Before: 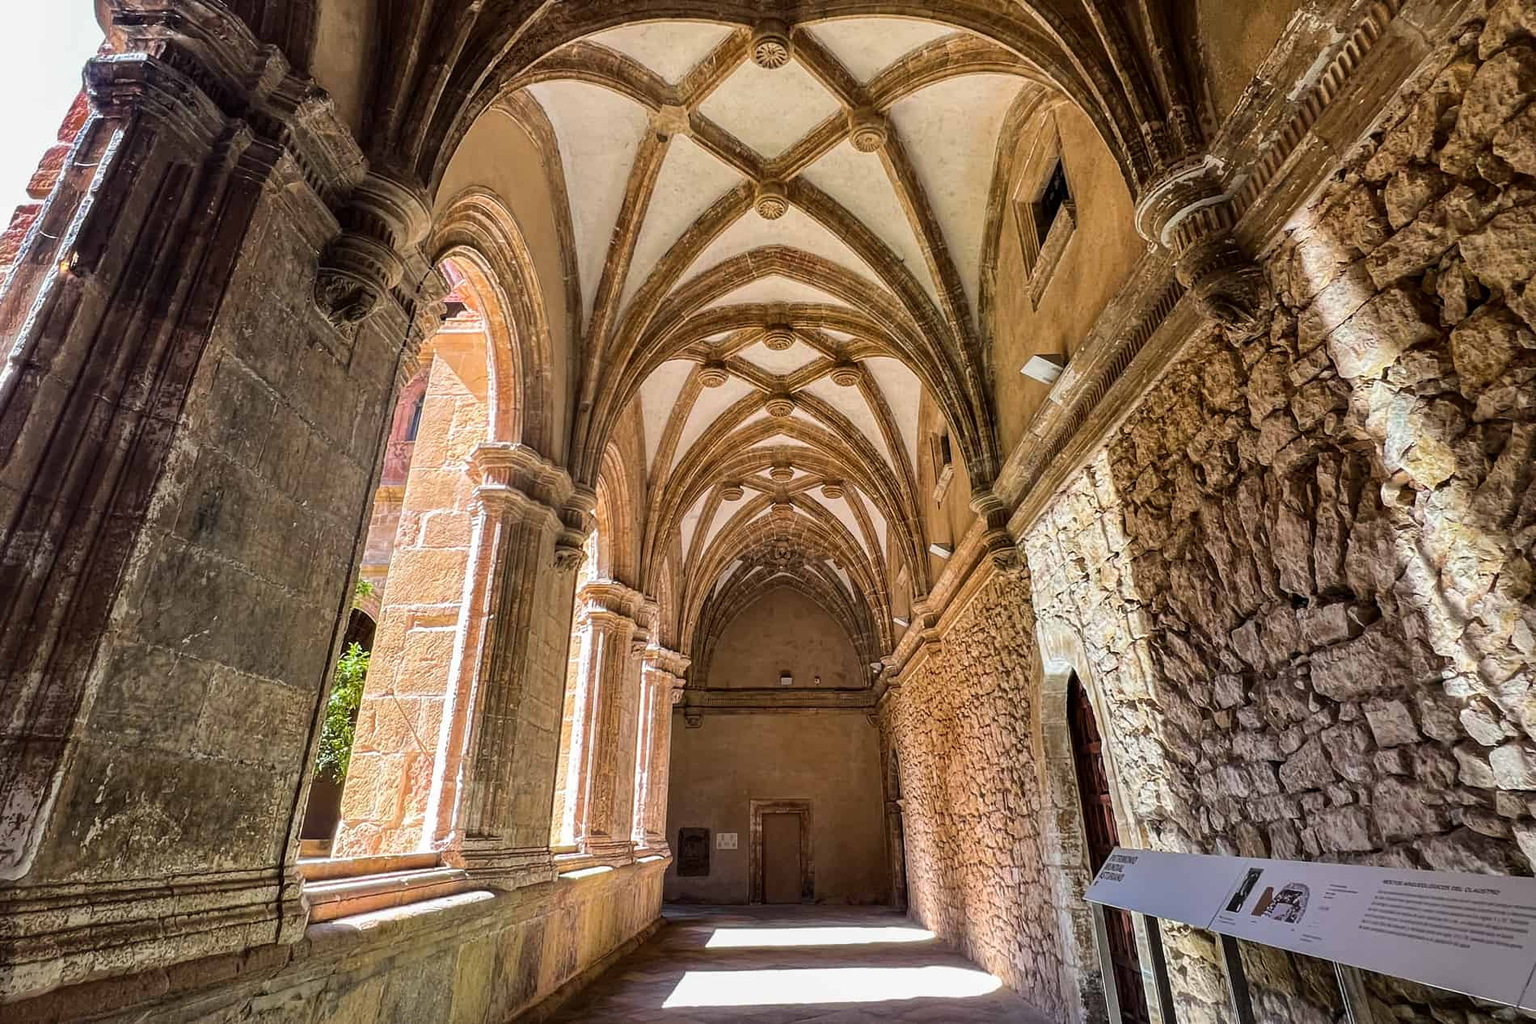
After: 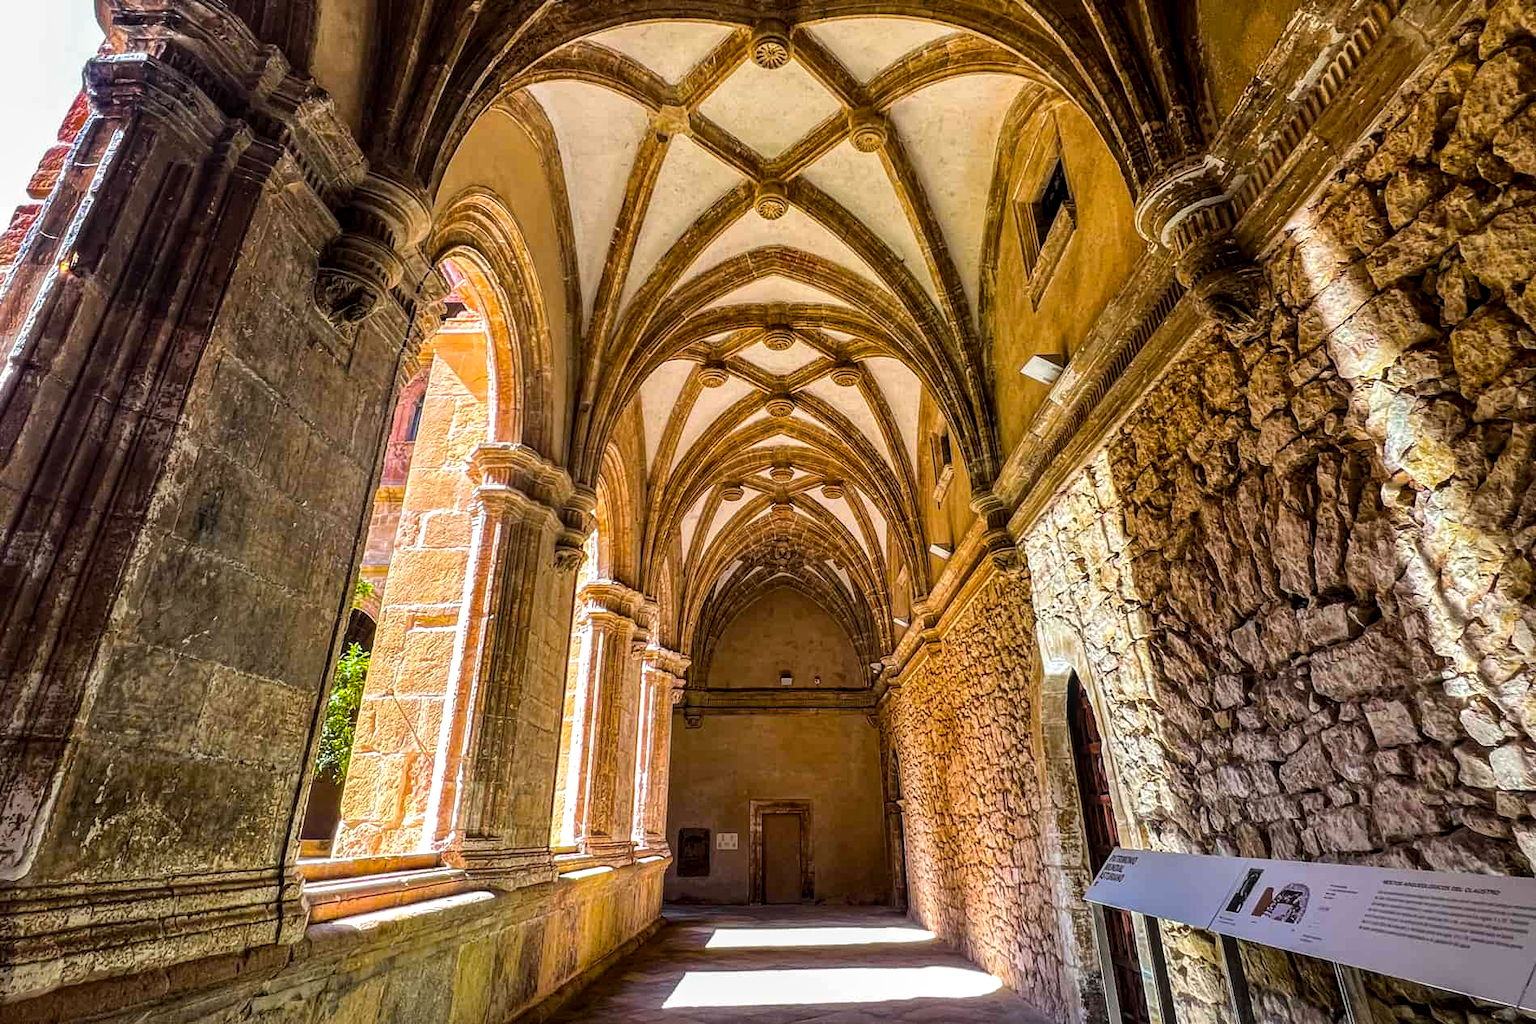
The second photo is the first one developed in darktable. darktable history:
local contrast: on, module defaults
color balance rgb: perceptual saturation grading › global saturation 25.089%, global vibrance 26.077%, contrast 6.422%
